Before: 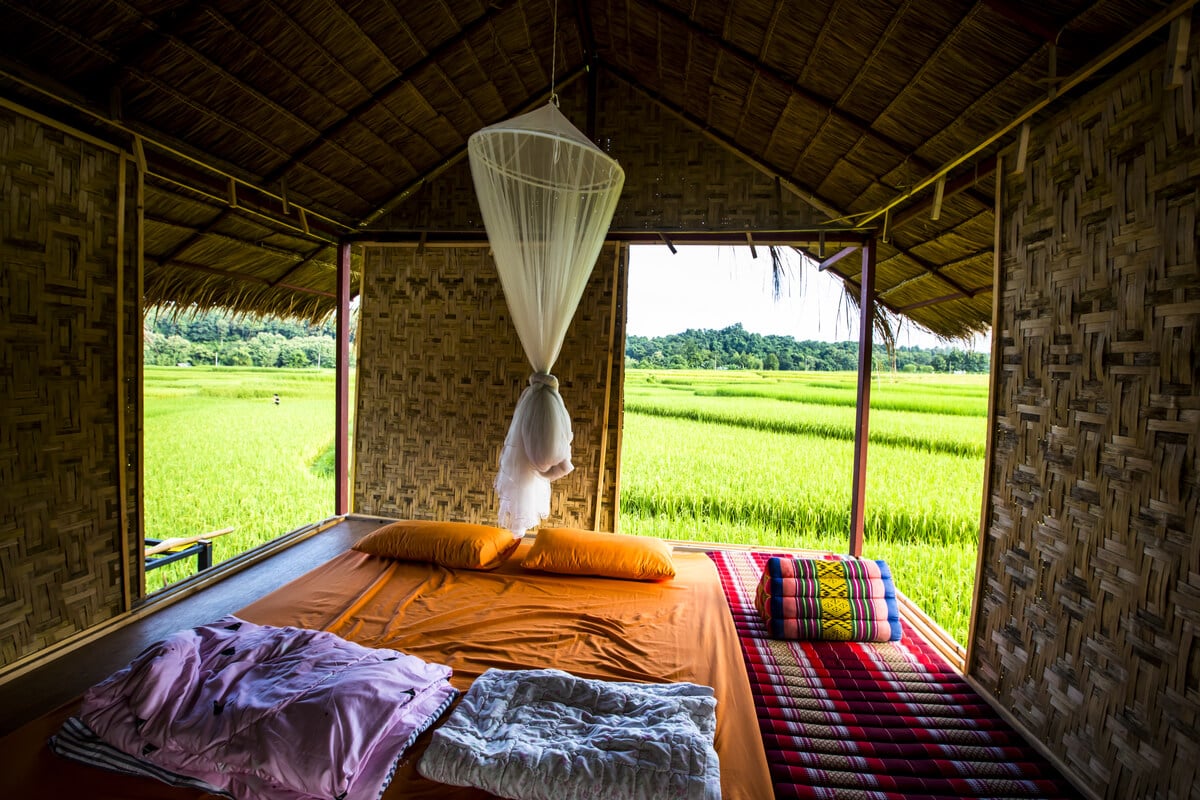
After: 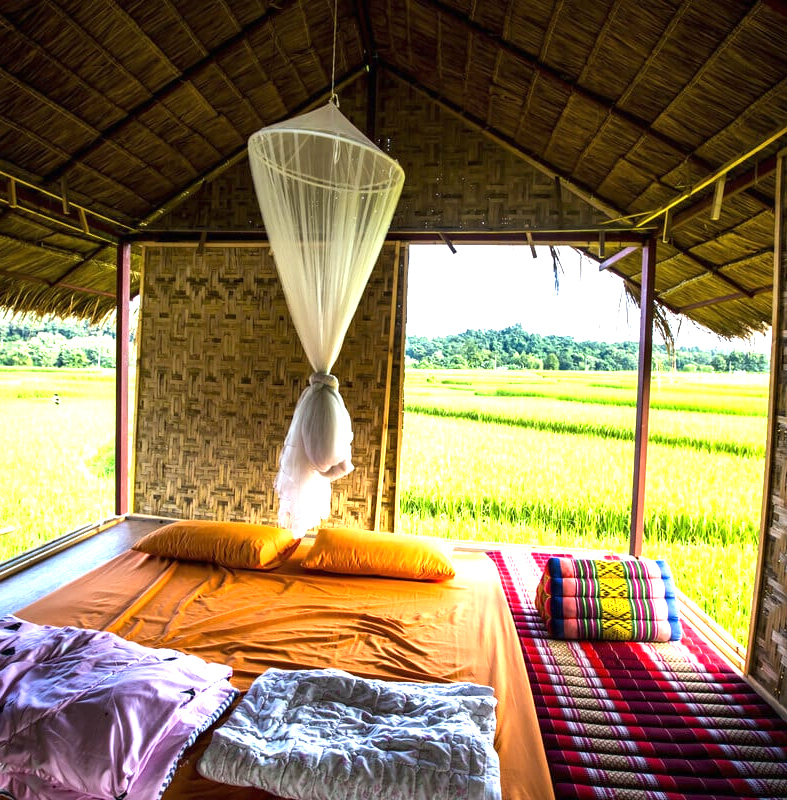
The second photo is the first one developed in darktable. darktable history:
crop and rotate: left 18.381%, right 16.035%
exposure: black level correction 0, exposure 1.103 EV, compensate highlight preservation false
